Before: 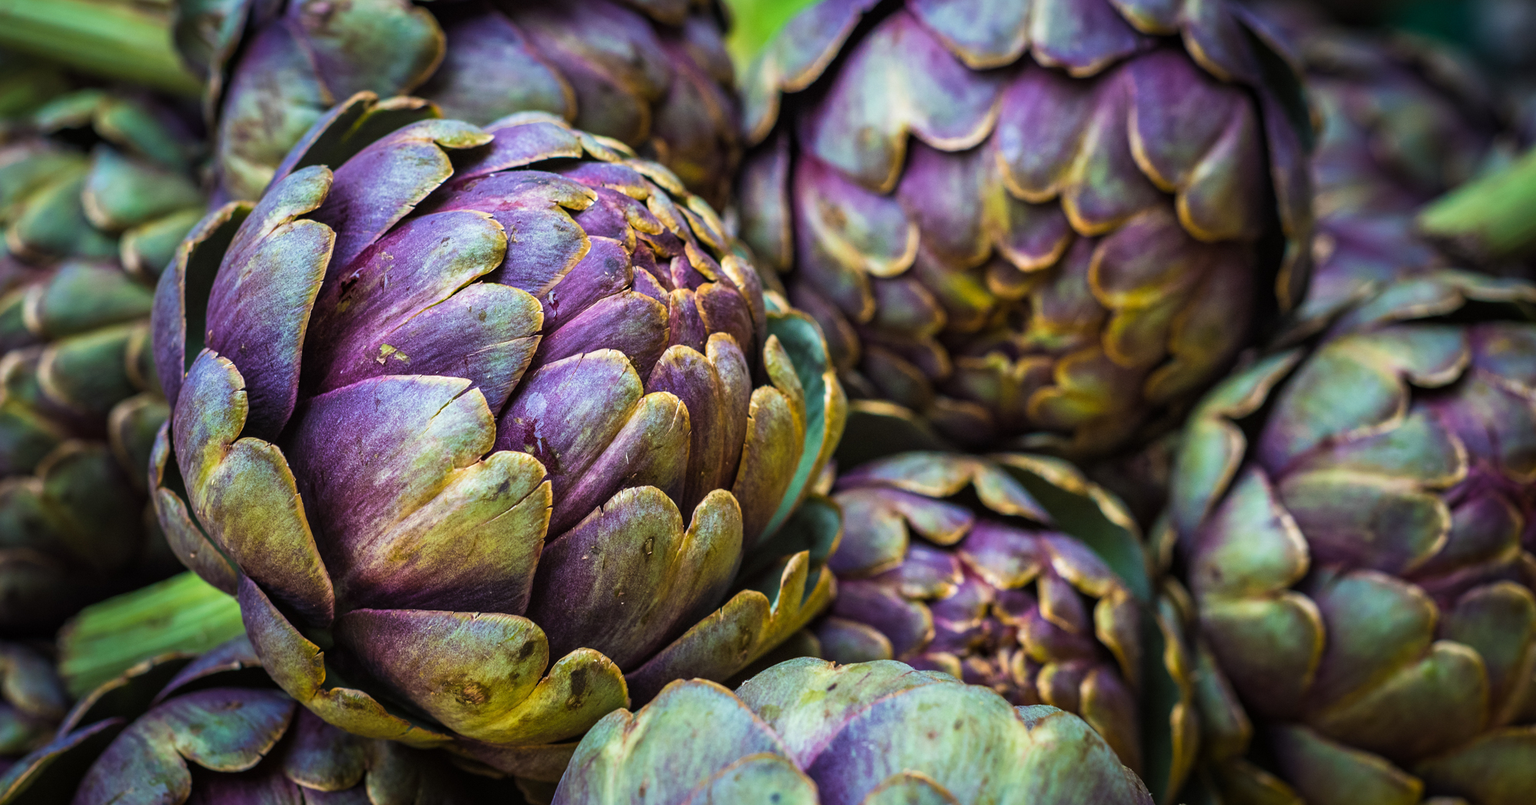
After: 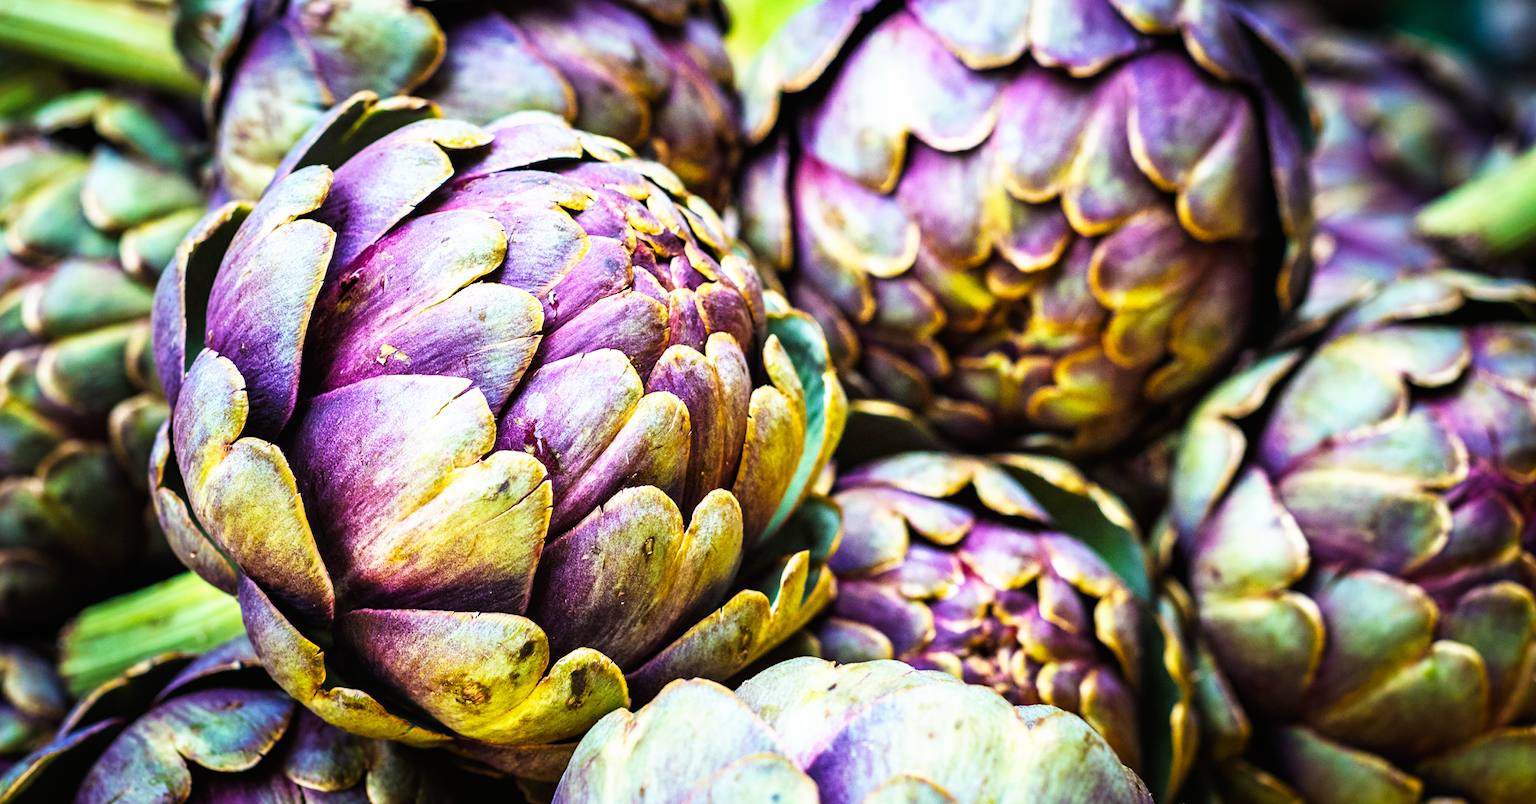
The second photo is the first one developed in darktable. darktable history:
base curve: curves: ch0 [(0, 0) (0.007, 0.004) (0.027, 0.03) (0.046, 0.07) (0.207, 0.54) (0.442, 0.872) (0.673, 0.972) (1, 1)], preserve colors none
exposure: exposure 0.2 EV, compensate highlight preservation false
